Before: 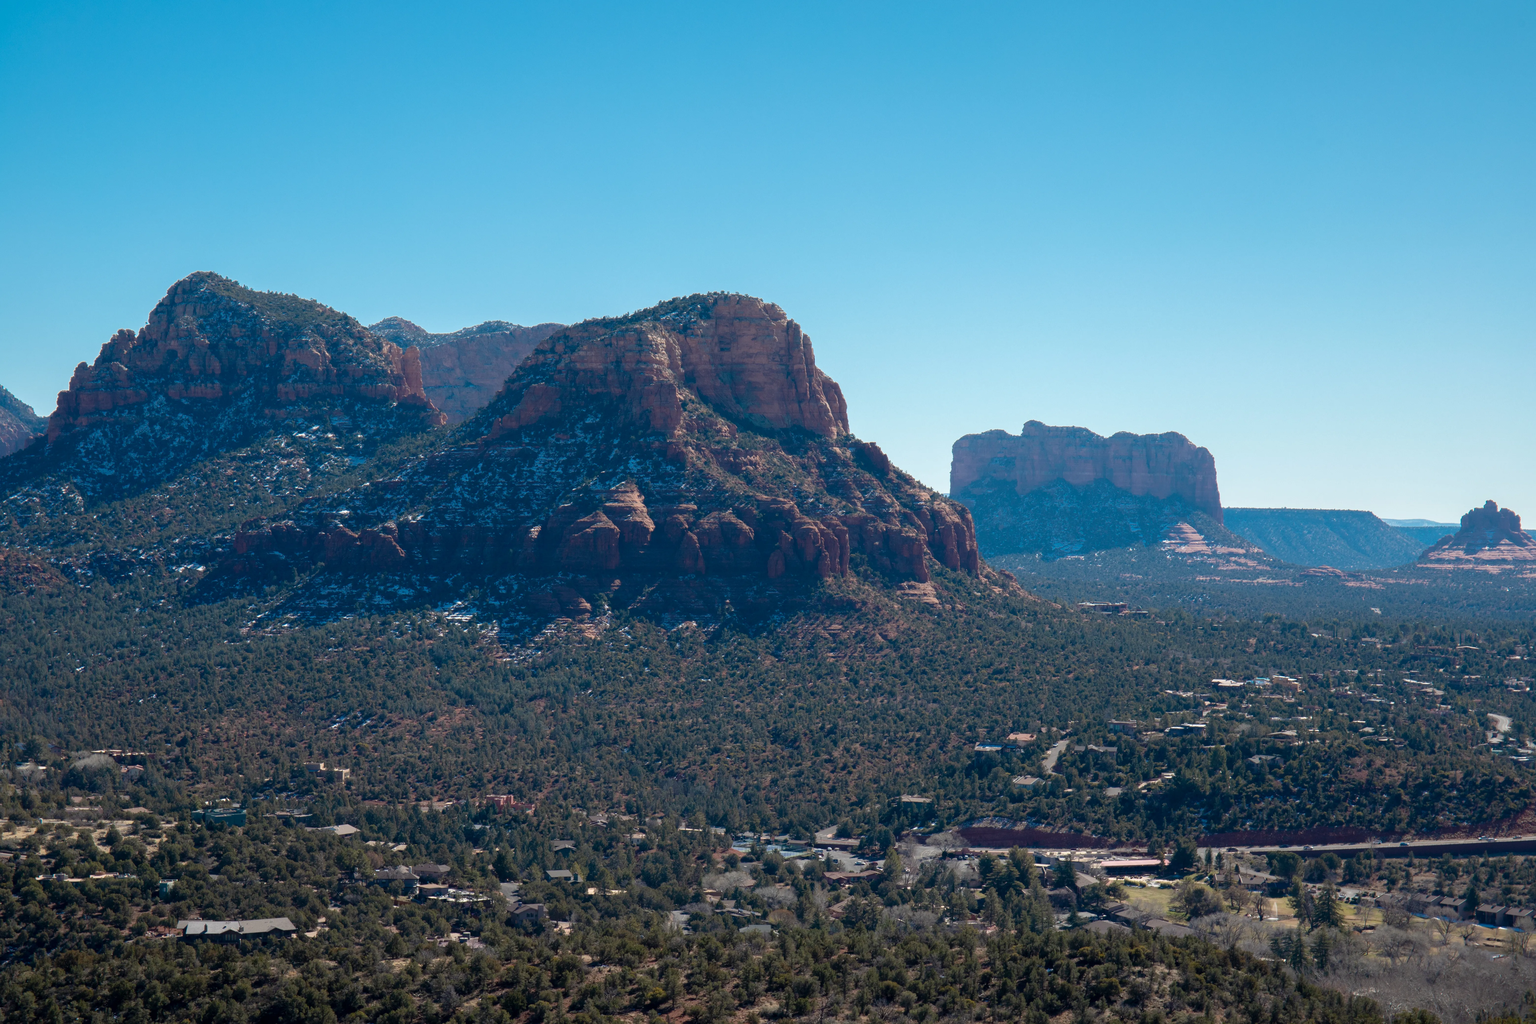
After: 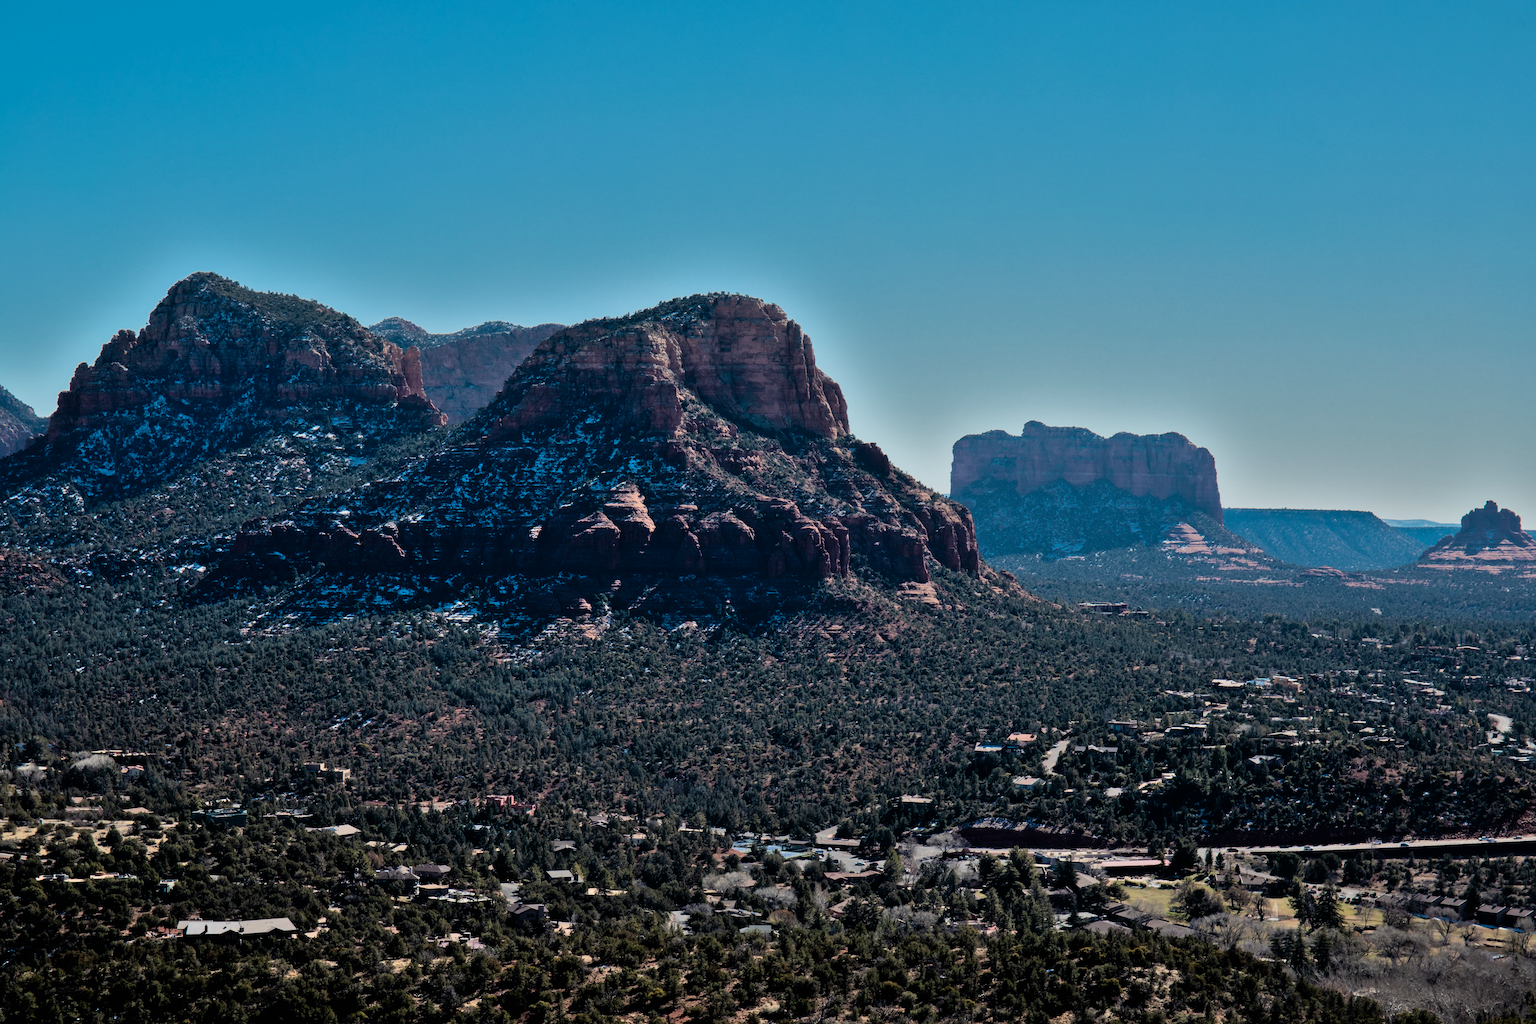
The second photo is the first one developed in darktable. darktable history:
filmic rgb: black relative exposure -5 EV, white relative exposure 3.5 EV, hardness 3.19, contrast 1.4, highlights saturation mix -50%
velvia: strength 17%
exposure: exposure -0.21 EV, compensate highlight preservation false
shadows and highlights: white point adjustment -3.64, highlights -63.34, highlights color adjustment 42%, soften with gaussian
white balance: emerald 1
